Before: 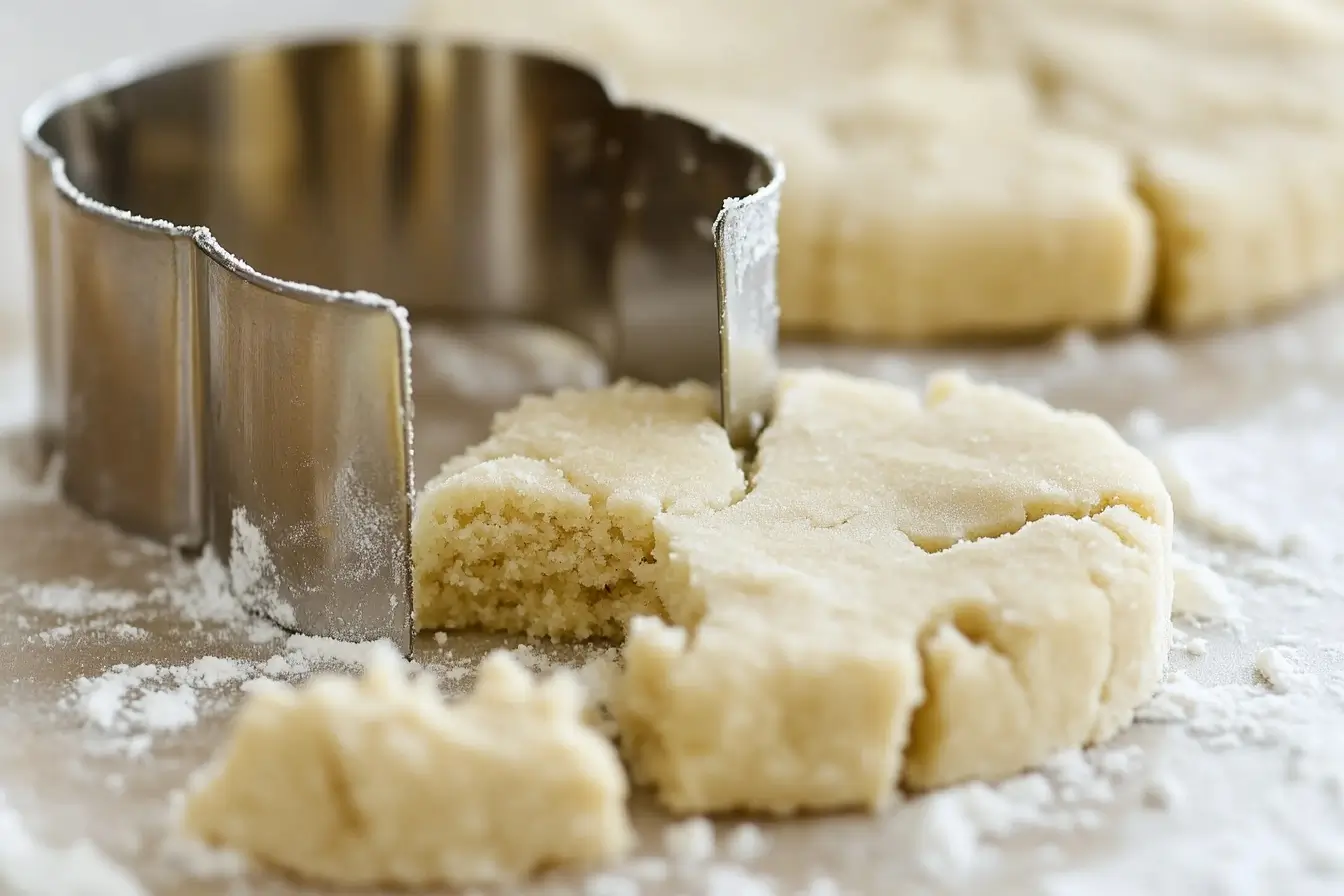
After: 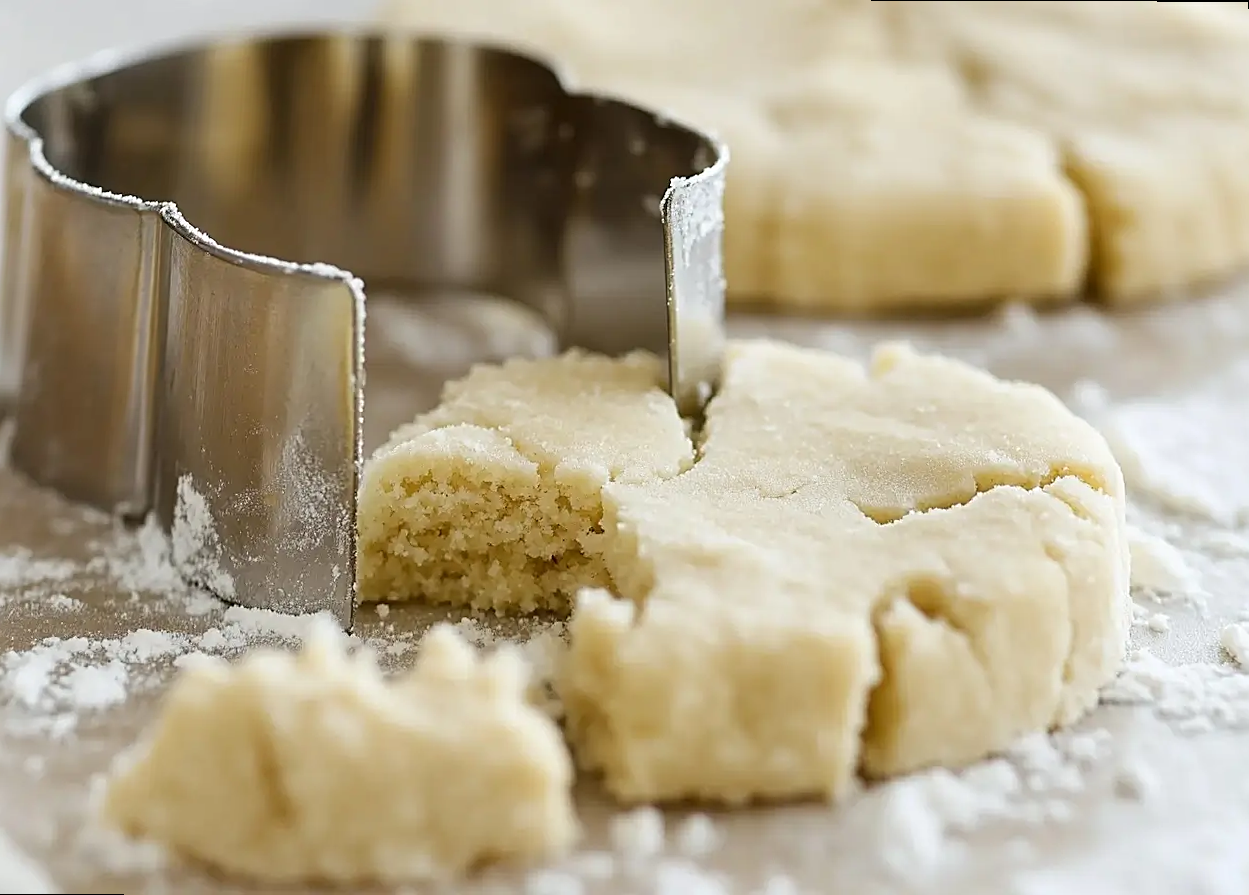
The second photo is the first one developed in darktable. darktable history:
rotate and perspective: rotation 0.215°, lens shift (vertical) -0.139, crop left 0.069, crop right 0.939, crop top 0.002, crop bottom 0.996
sharpen: on, module defaults
